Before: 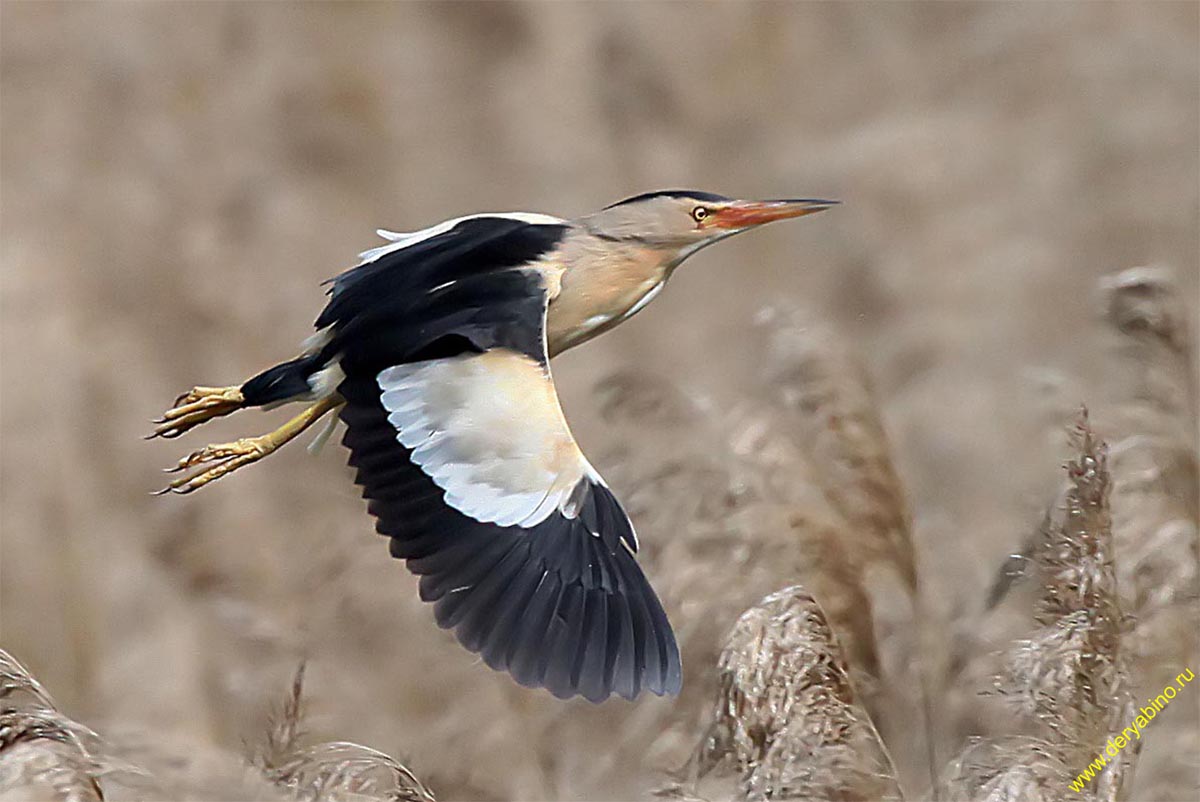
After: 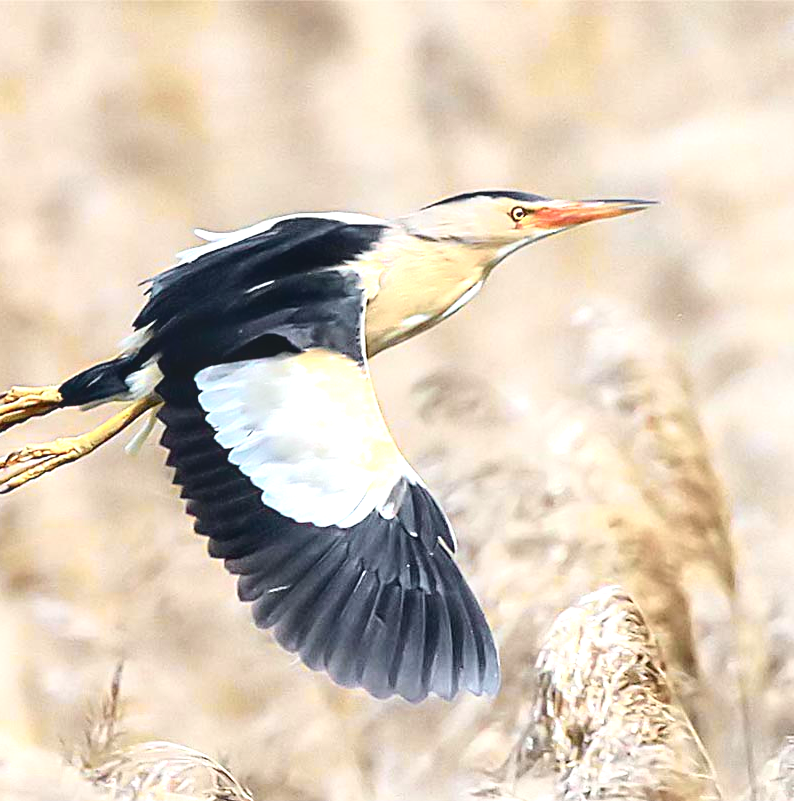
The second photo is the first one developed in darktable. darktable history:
local contrast: on, module defaults
crop and rotate: left 15.205%, right 18.563%
tone curve: curves: ch0 [(0, 0.023) (0.087, 0.065) (0.184, 0.168) (0.45, 0.54) (0.57, 0.683) (0.722, 0.825) (0.877, 0.948) (1, 1)]; ch1 [(0, 0) (0.388, 0.369) (0.44, 0.44) (0.489, 0.481) (0.534, 0.528) (0.657, 0.655) (1, 1)]; ch2 [(0, 0) (0.353, 0.317) (0.408, 0.427) (0.472, 0.46) (0.5, 0.488) (0.537, 0.518) (0.576, 0.592) (0.625, 0.631) (1, 1)], color space Lab, independent channels, preserve colors none
exposure: black level correction 0, exposure 1.2 EV, compensate highlight preservation false
